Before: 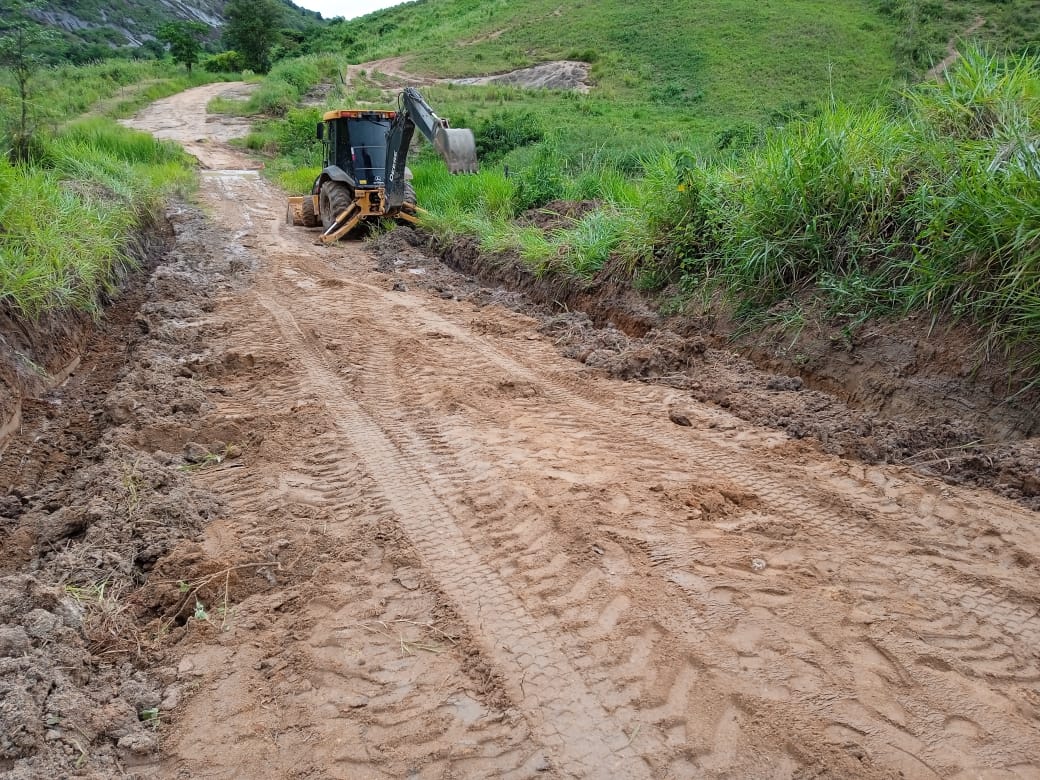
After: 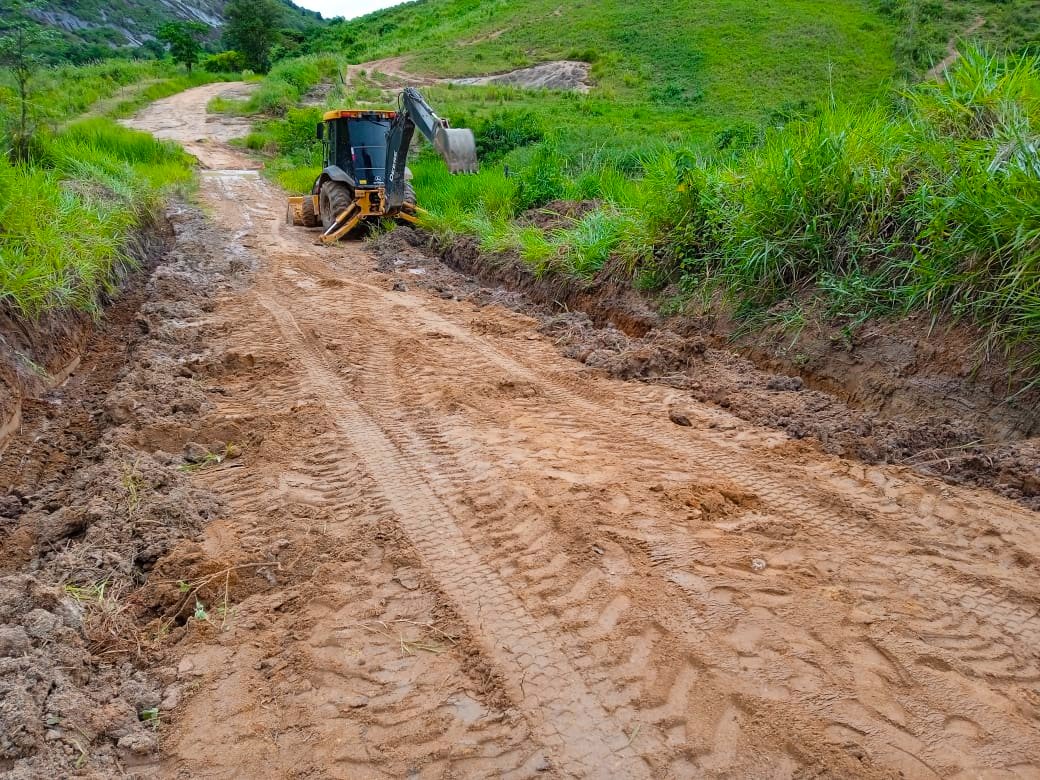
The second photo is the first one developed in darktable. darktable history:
color balance rgb: linear chroma grading › global chroma 15%, perceptual saturation grading › global saturation 30%
shadows and highlights: soften with gaussian
